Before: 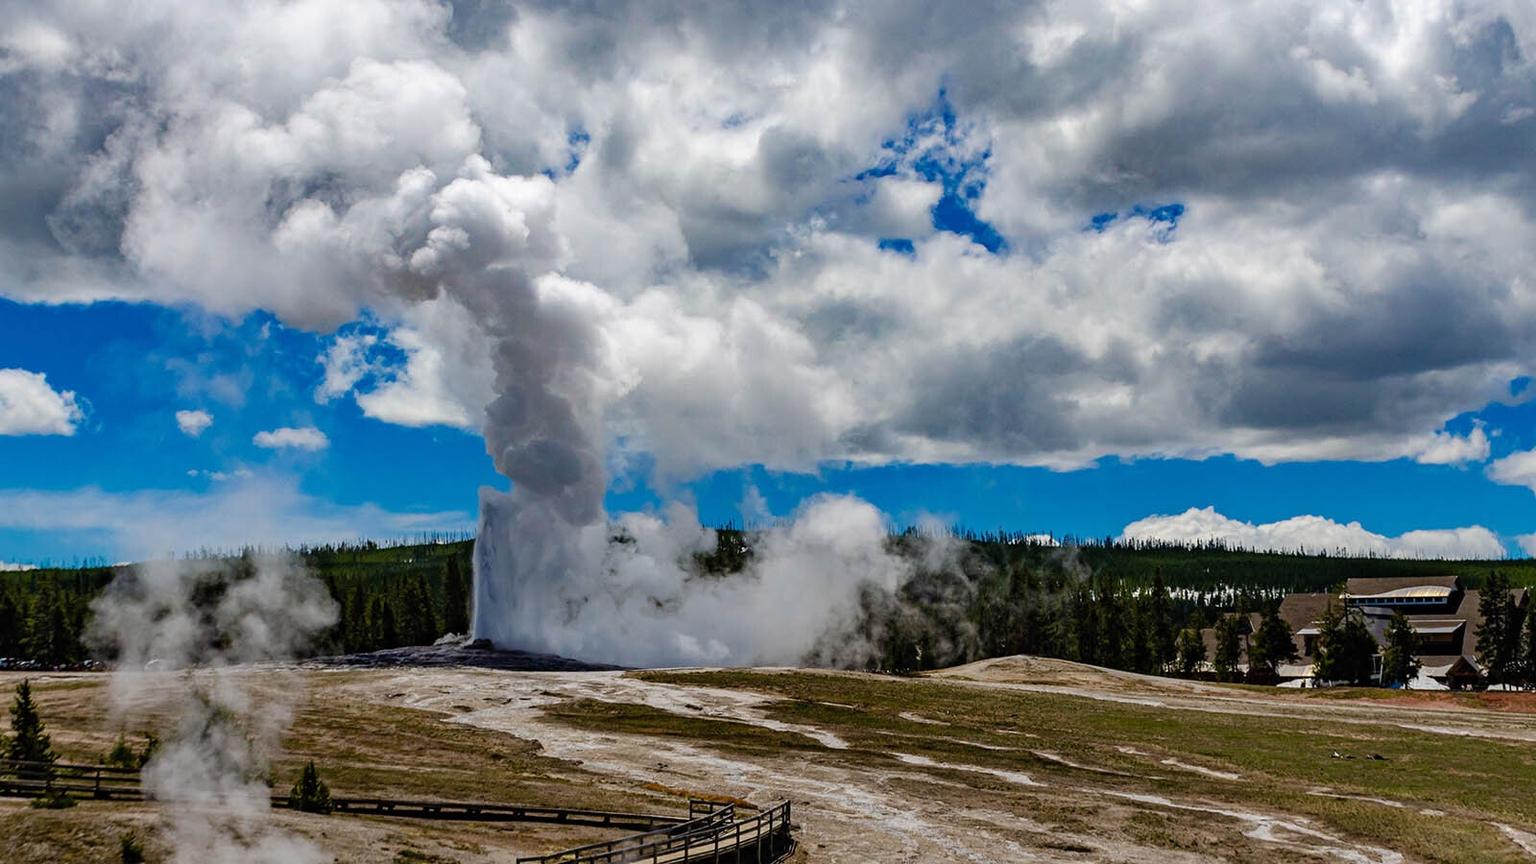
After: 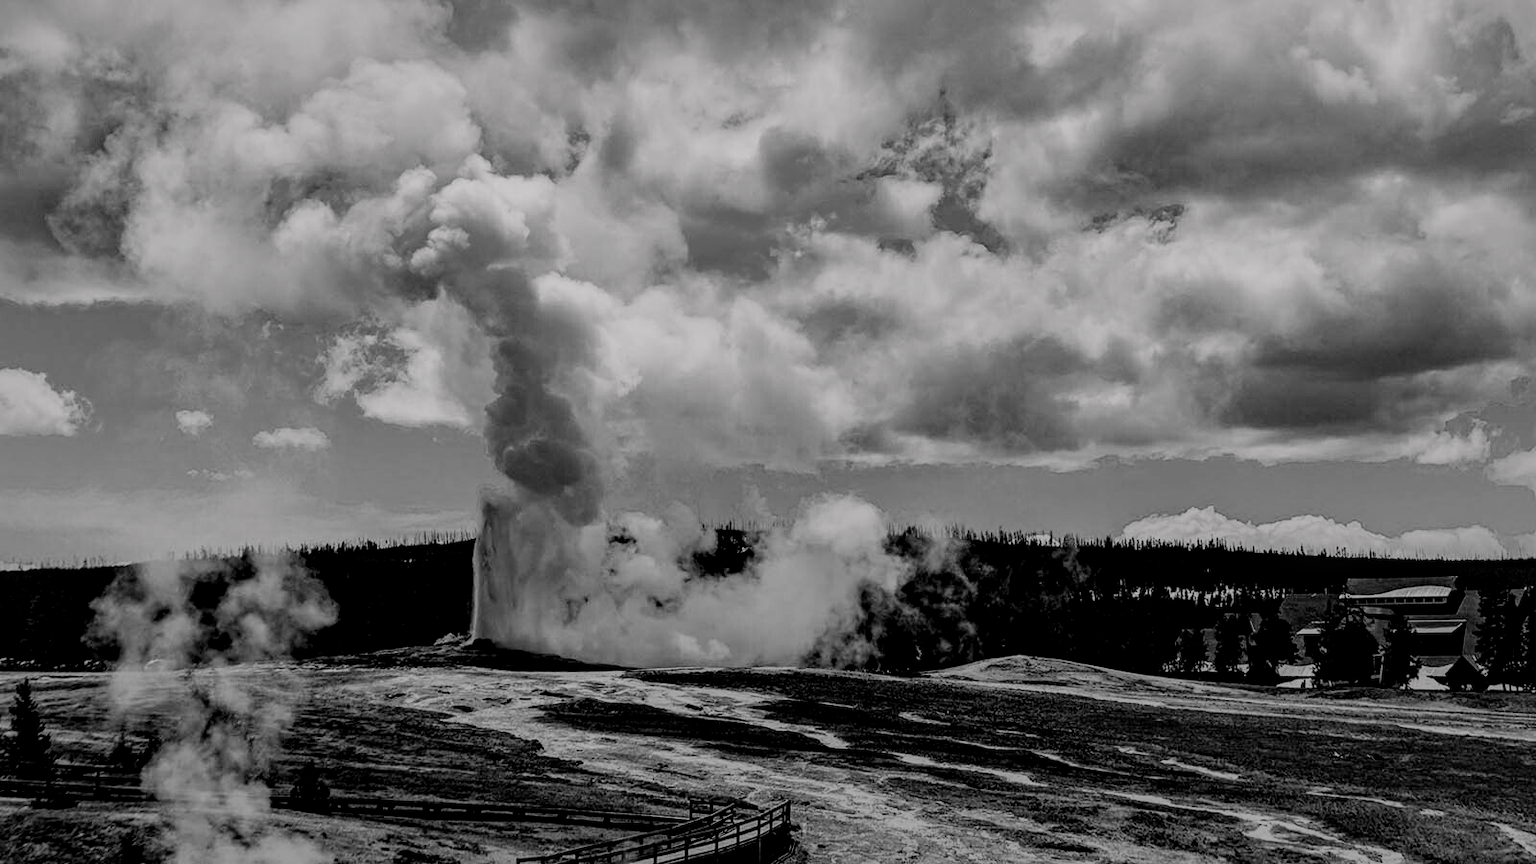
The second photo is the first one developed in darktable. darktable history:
exposure: exposure -0.254 EV, compensate highlight preservation false
color calibration: output gray [0.253, 0.26, 0.487, 0], illuminant same as pipeline (D50), adaptation XYZ, x 0.346, y 0.359, temperature 5024.18 K, gamut compression 1.65
color balance rgb: highlights gain › chroma 0.163%, highlights gain › hue 332.54°, perceptual saturation grading › global saturation 17.642%
velvia: on, module defaults
local contrast: on, module defaults
filmic rgb: black relative exposure -5.09 EV, white relative exposure 3.99 EV, hardness 2.91, contrast 1.299, highlights saturation mix -29.19%
shadows and highlights: shadows 25.58, highlights -69.92
